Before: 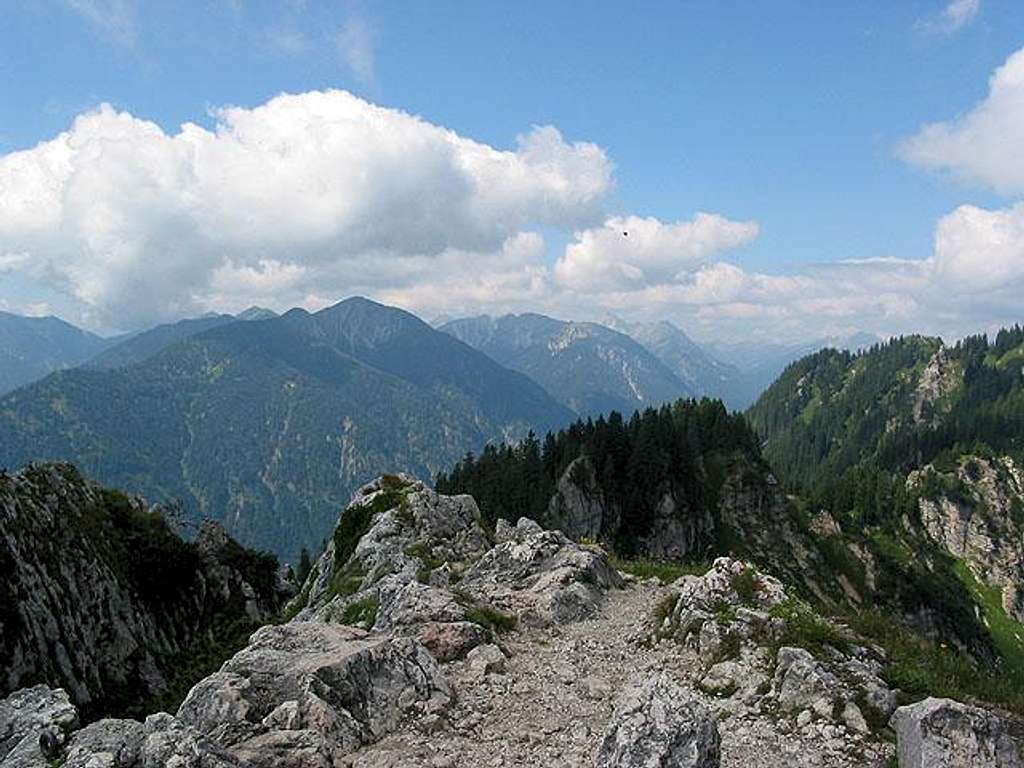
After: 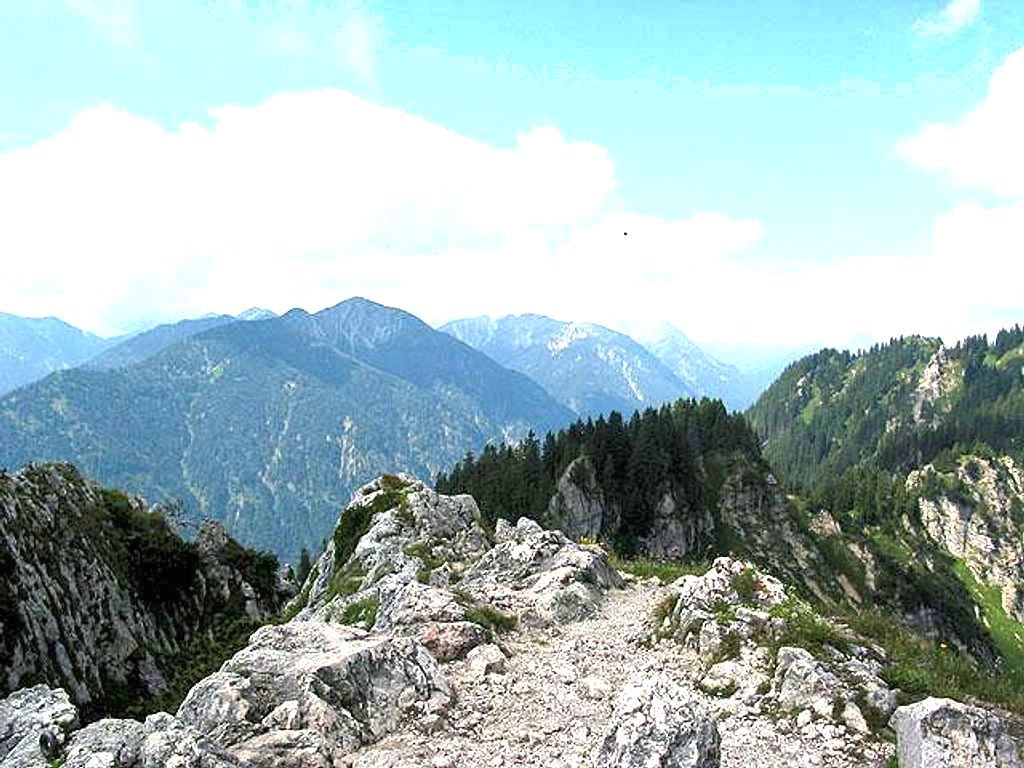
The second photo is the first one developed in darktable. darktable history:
exposure: black level correction 0, exposure 1.511 EV, compensate highlight preservation false
shadows and highlights: radius 127.44, shadows 30.28, highlights -31.07, low approximation 0.01, soften with gaussian
